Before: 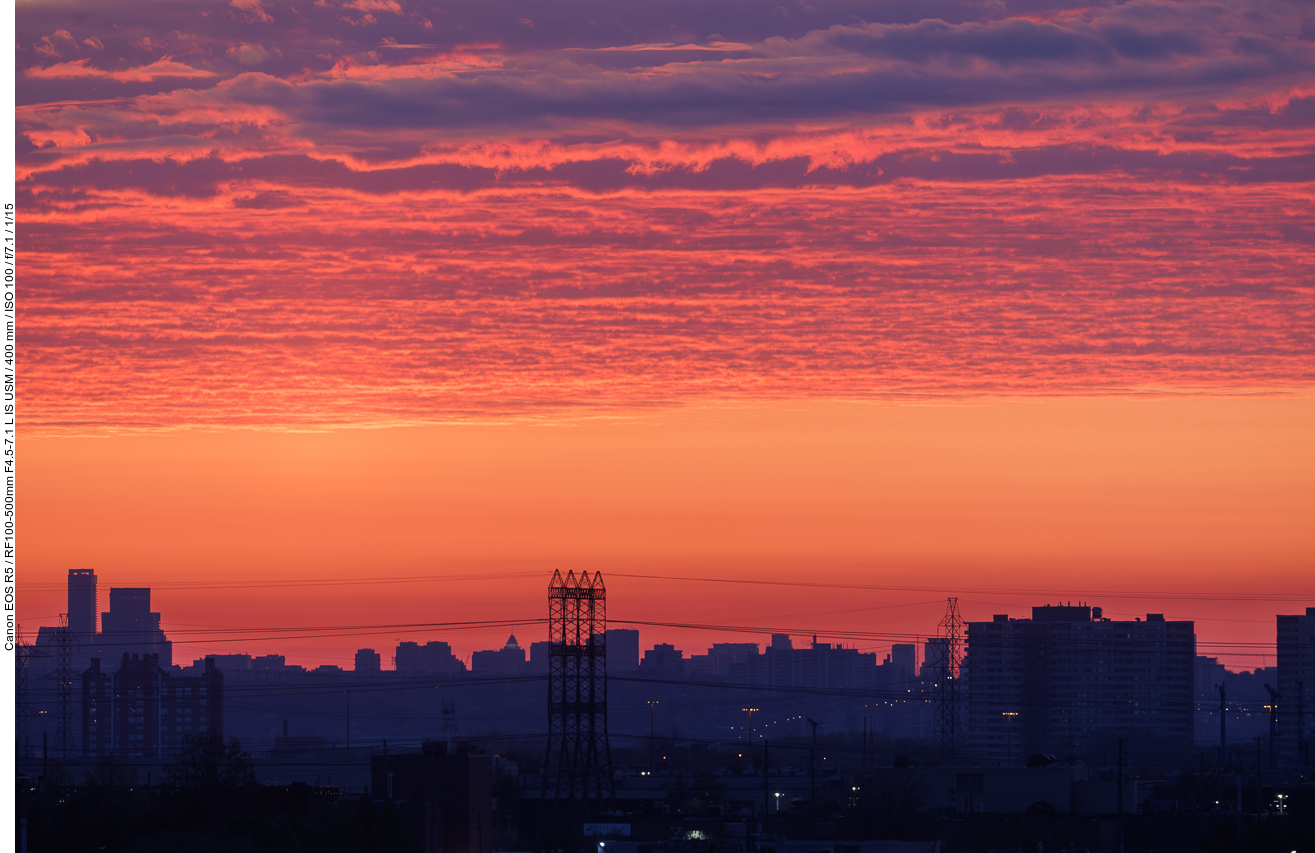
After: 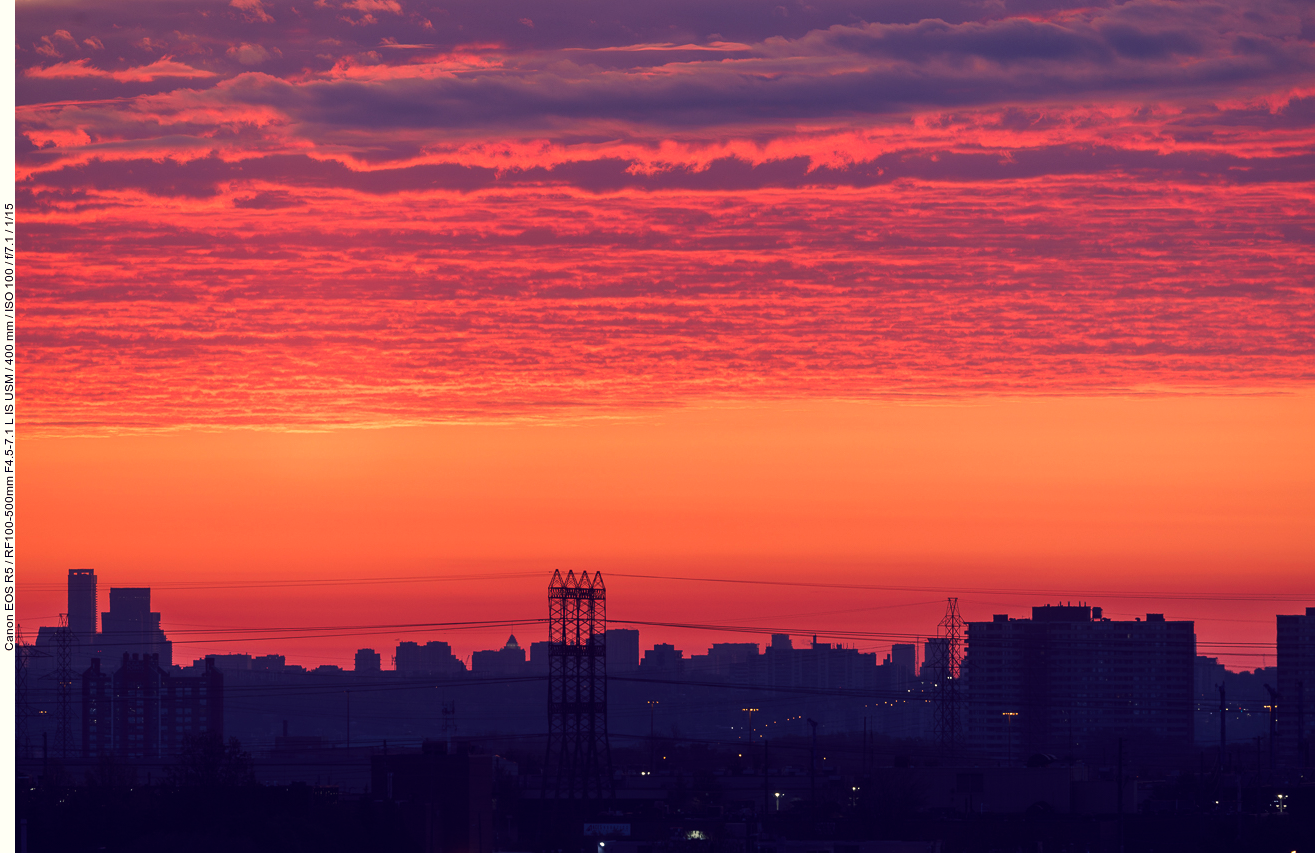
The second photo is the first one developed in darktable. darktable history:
color balance: lift [1.001, 0.997, 0.99, 1.01], gamma [1.007, 1, 0.975, 1.025], gain [1, 1.065, 1.052, 0.935], contrast 13.25%
color correction: highlights a* 4.02, highlights b* 4.98, shadows a* -7.55, shadows b* 4.98
shadows and highlights: shadows -20, white point adjustment -2, highlights -35
